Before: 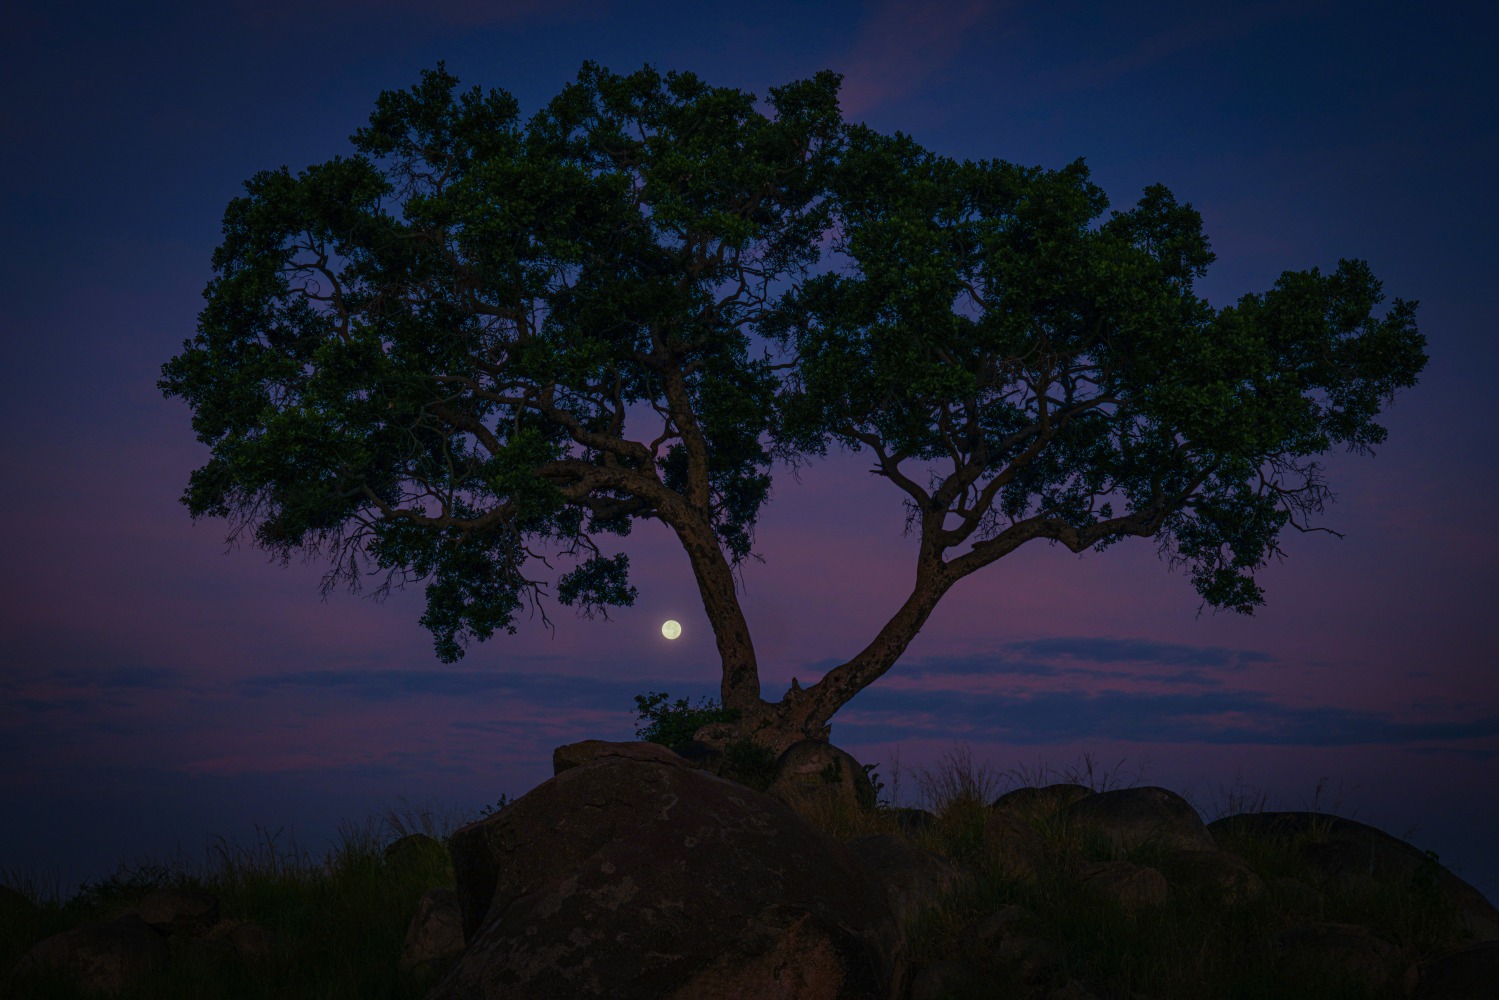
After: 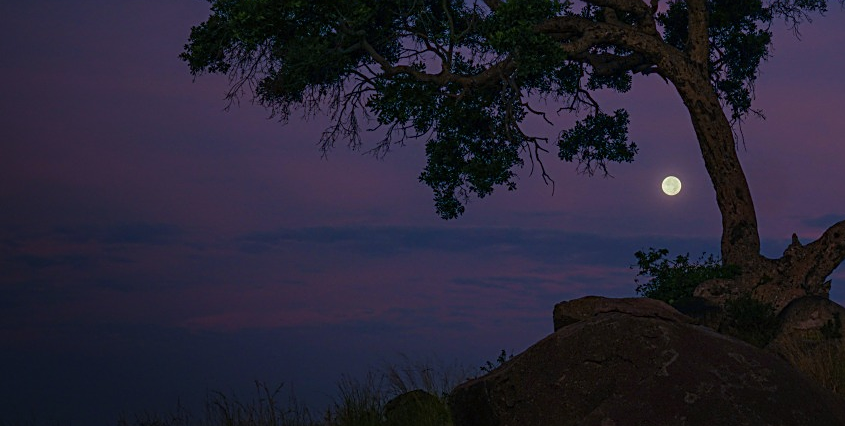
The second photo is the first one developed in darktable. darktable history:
sharpen: on, module defaults
contrast brightness saturation: saturation -0.05
crop: top 44.483%, right 43.593%, bottom 12.892%
